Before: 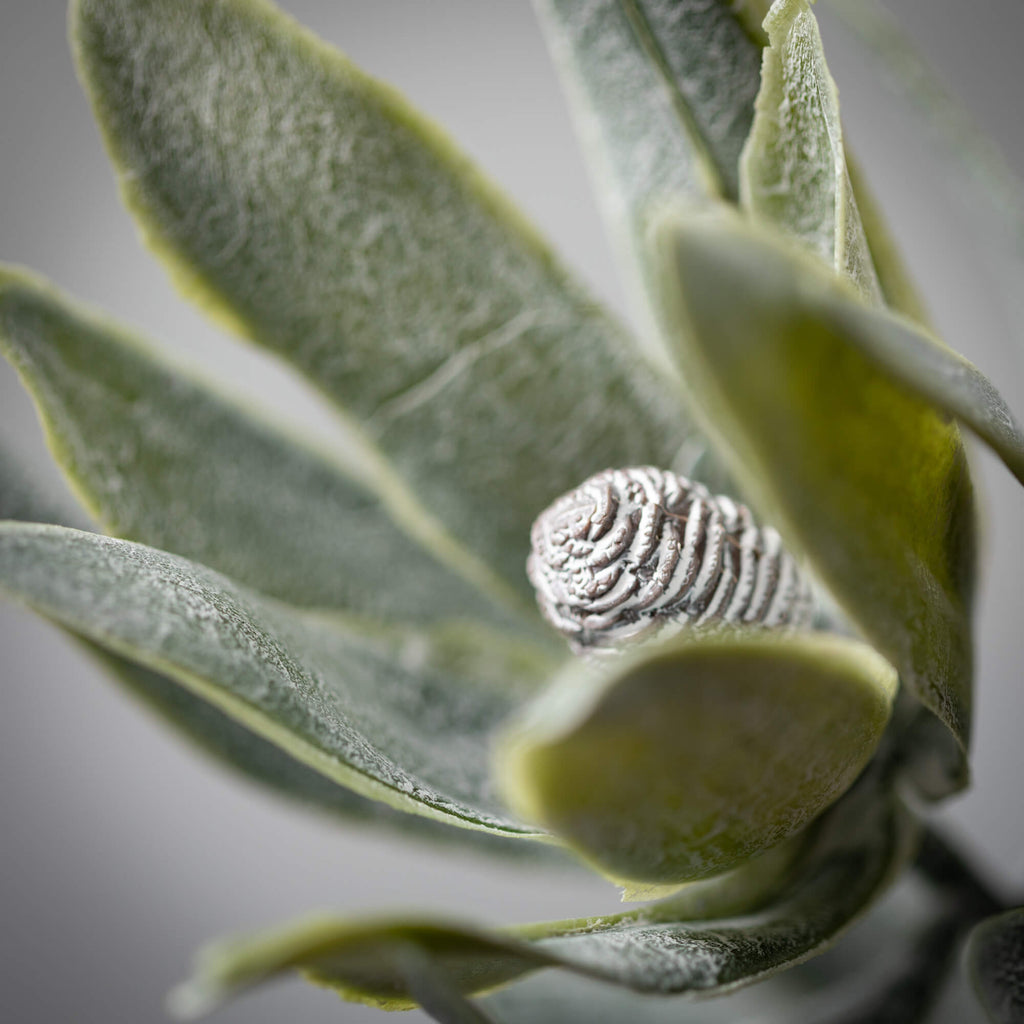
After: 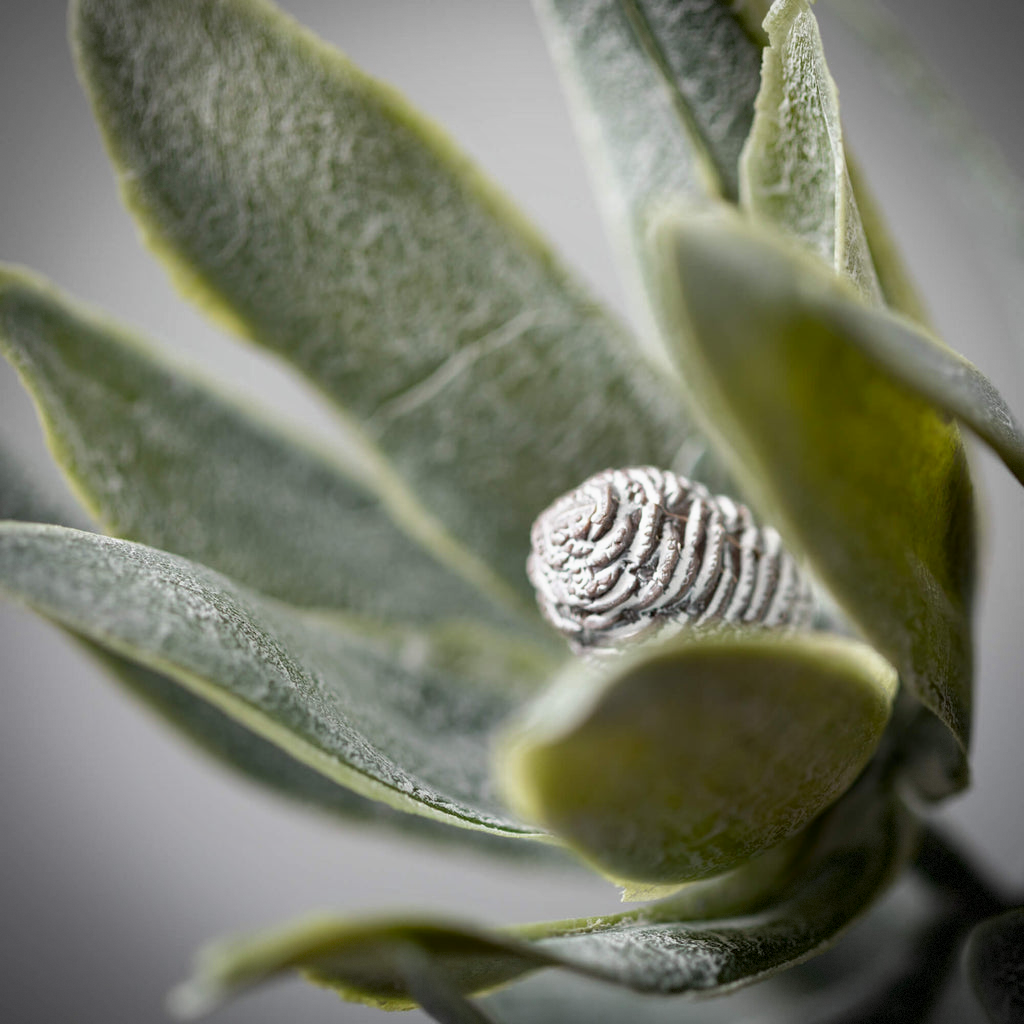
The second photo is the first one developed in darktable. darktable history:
shadows and highlights: shadows -63.01, white point adjustment -5.38, highlights 61.29
vignetting: fall-off start 97.26%, fall-off radius 78.44%, width/height ratio 1.109, dithering 8-bit output
